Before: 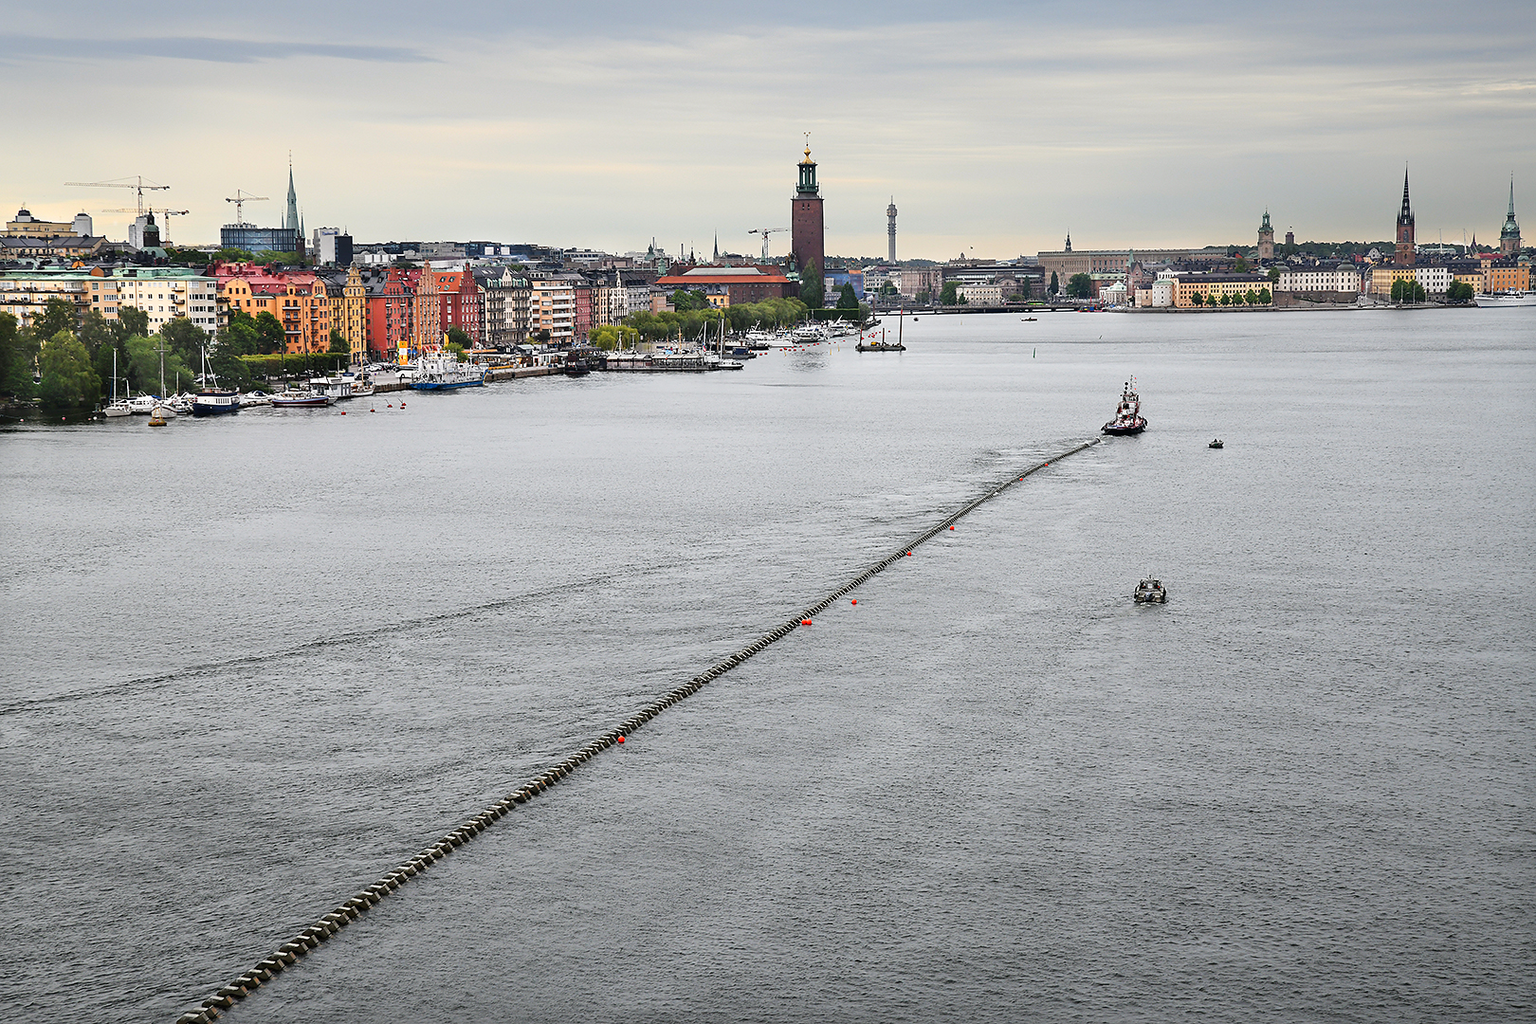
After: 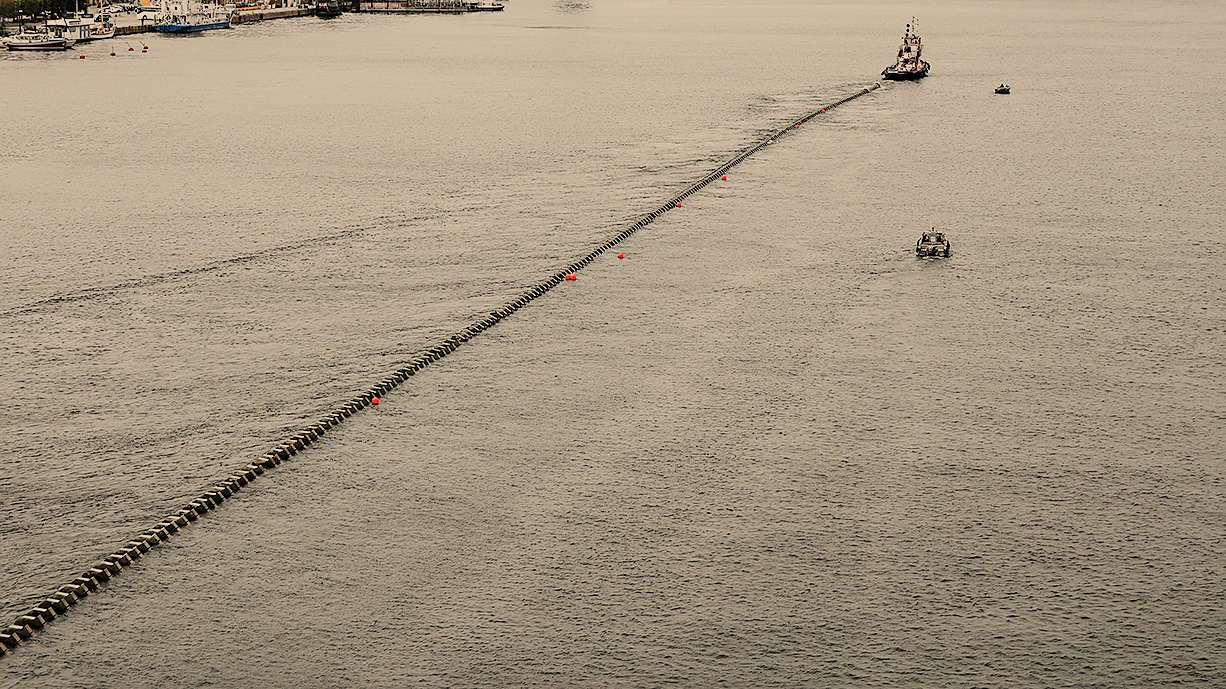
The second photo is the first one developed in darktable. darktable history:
crop and rotate: left 17.299%, top 35.115%, right 7.015%, bottom 1.024%
filmic rgb: black relative exposure -7.65 EV, white relative exposure 4.56 EV, hardness 3.61
white balance: red 1.123, blue 0.83
sharpen: radius 1.272, amount 0.305, threshold 0
